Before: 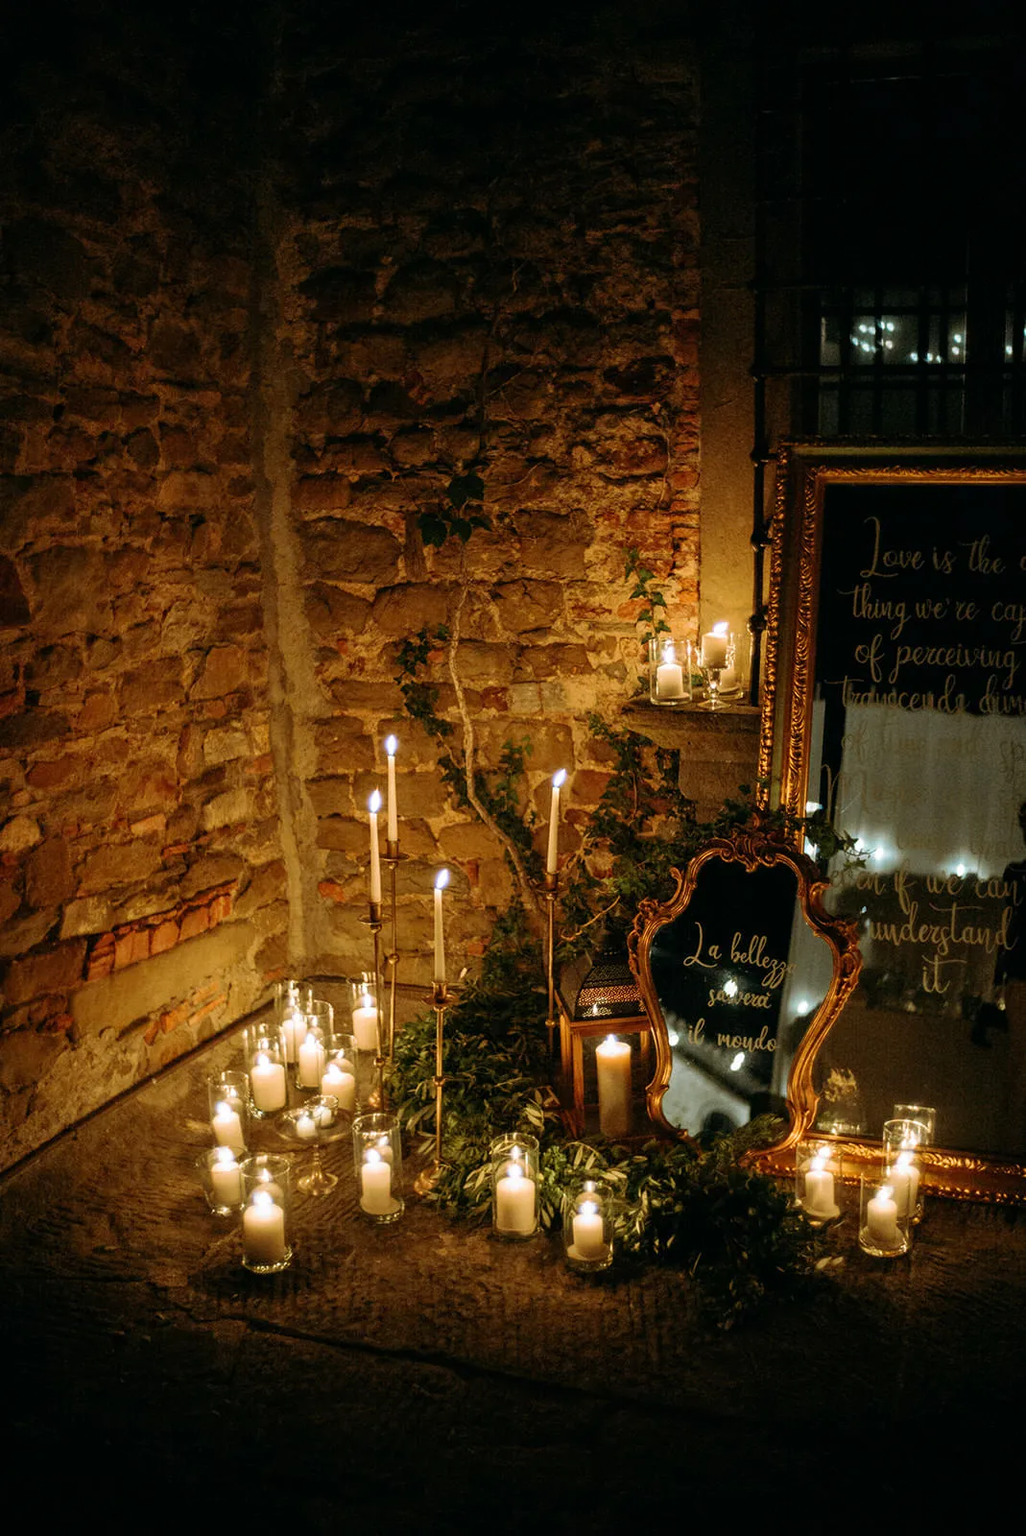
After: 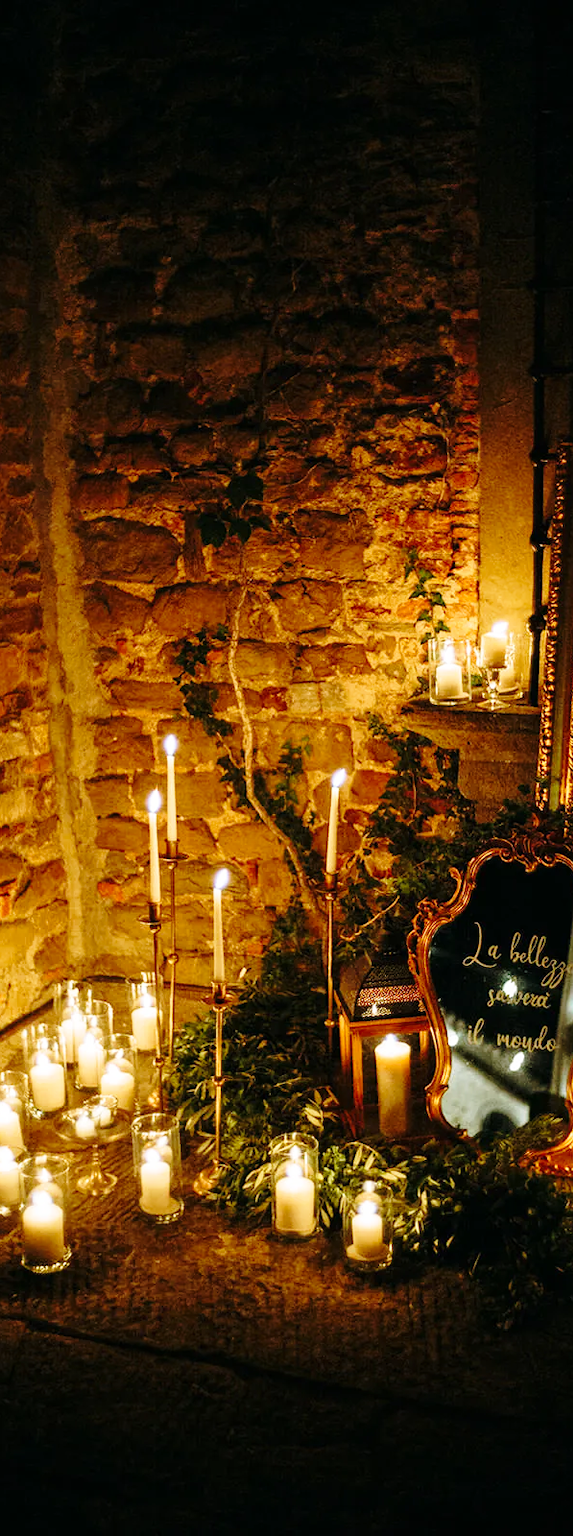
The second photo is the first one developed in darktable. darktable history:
crop: left 21.578%, right 22.552%
base curve: curves: ch0 [(0, 0) (0.028, 0.03) (0.121, 0.232) (0.46, 0.748) (0.859, 0.968) (1, 1)], preserve colors none
